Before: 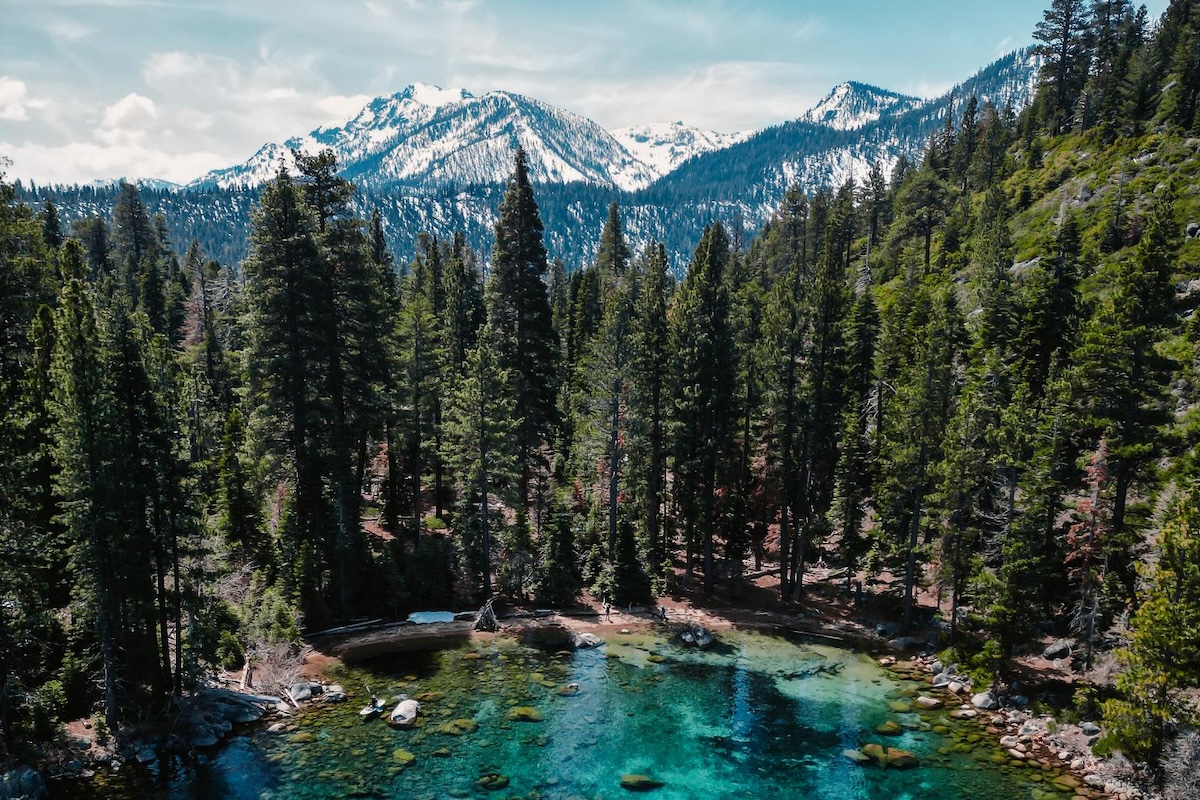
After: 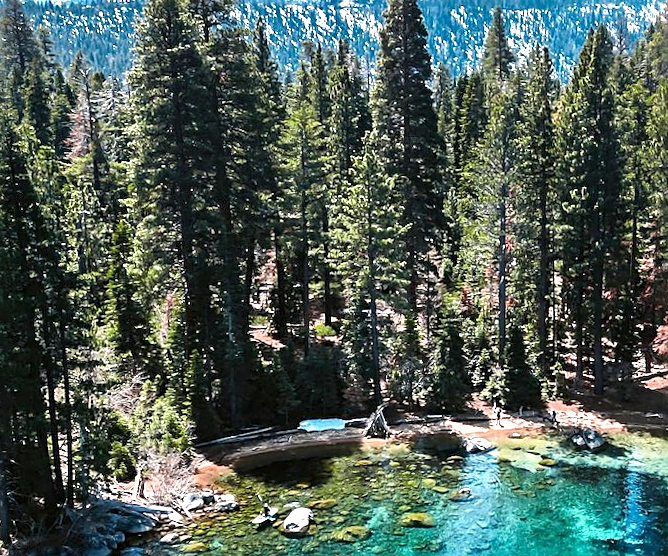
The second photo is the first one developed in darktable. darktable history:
crop: left 8.966%, top 23.852%, right 34.699%, bottom 4.703%
exposure: black level correction 0.001, exposure 1.398 EV, compensate exposure bias true, compensate highlight preservation false
rotate and perspective: rotation -1°, crop left 0.011, crop right 0.989, crop top 0.025, crop bottom 0.975
sharpen: on, module defaults
